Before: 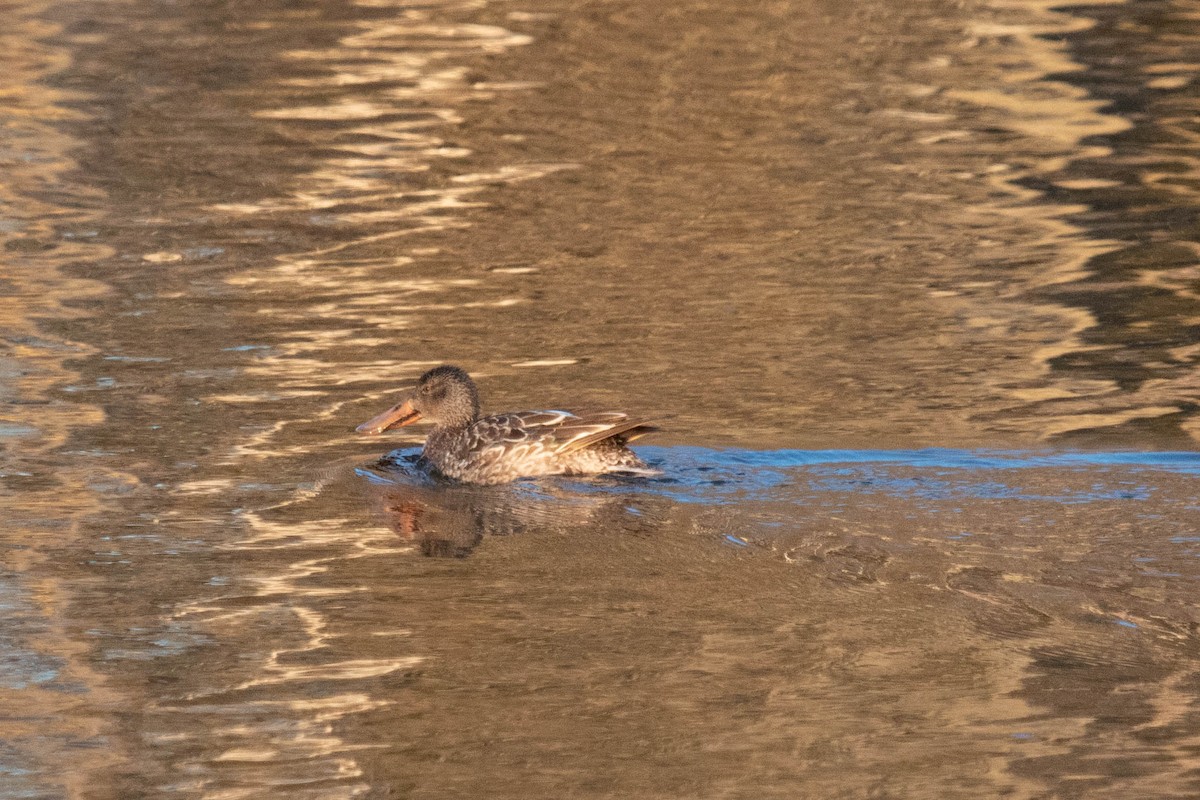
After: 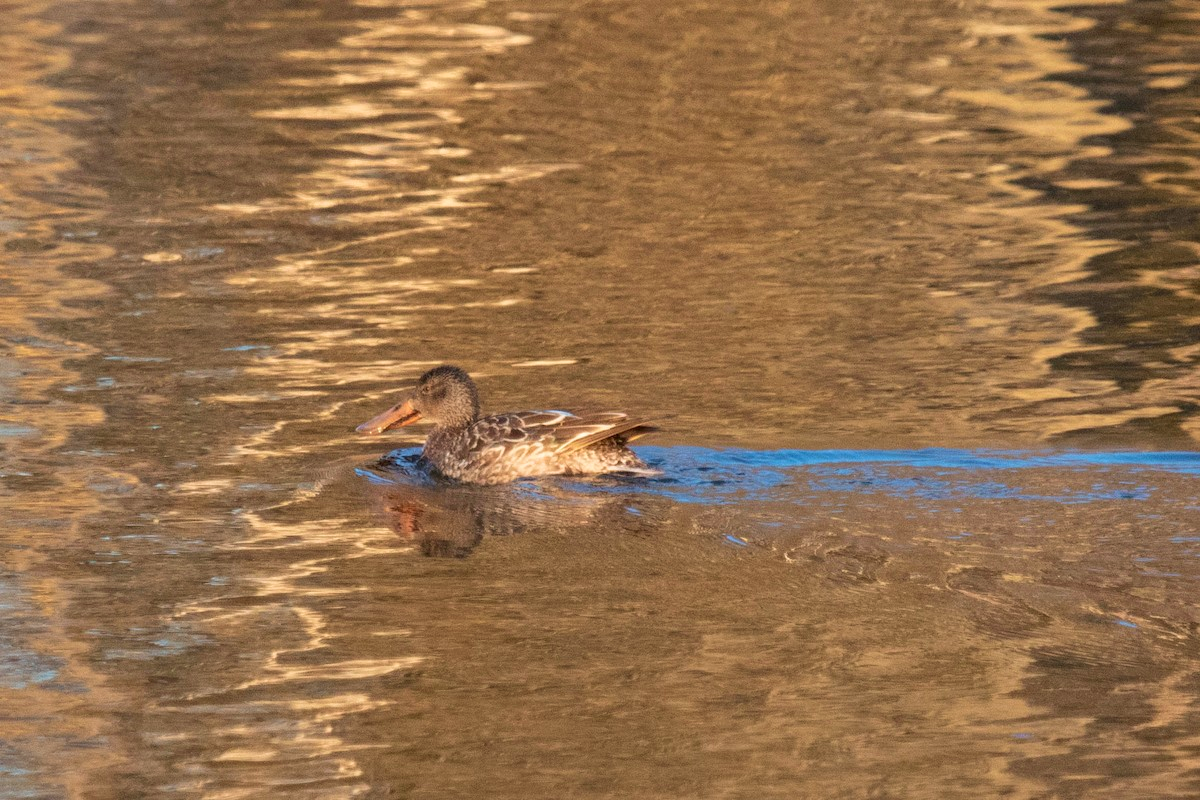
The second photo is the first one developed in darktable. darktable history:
contrast brightness saturation: contrast 0.04, saturation 0.16
velvia: strength 15%
